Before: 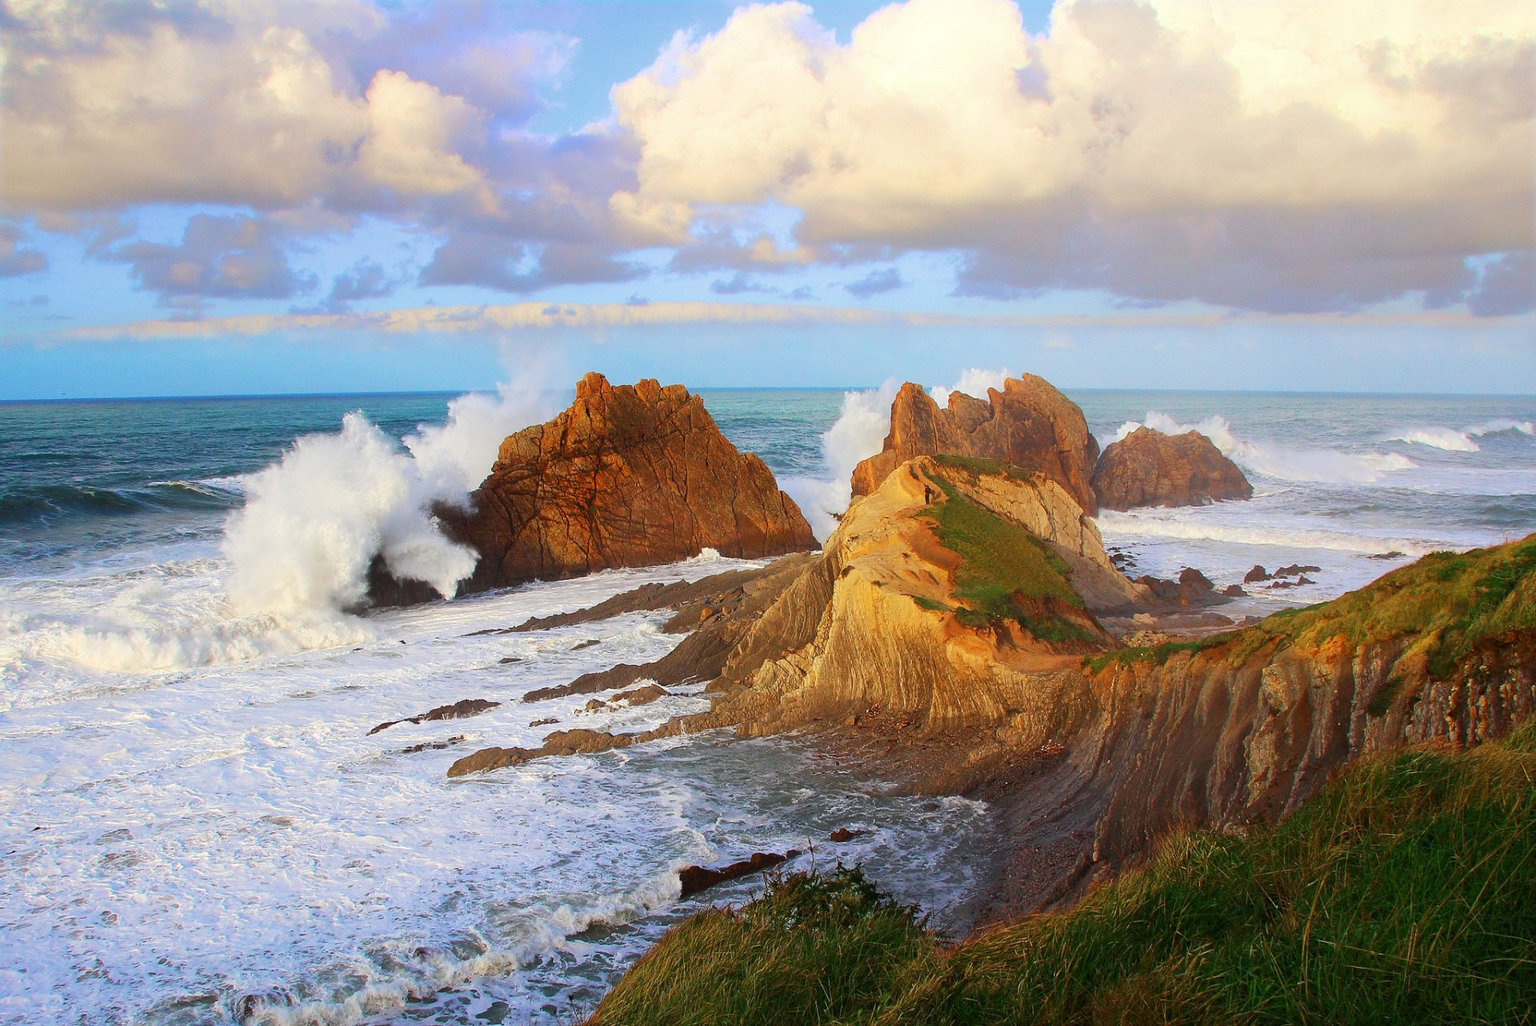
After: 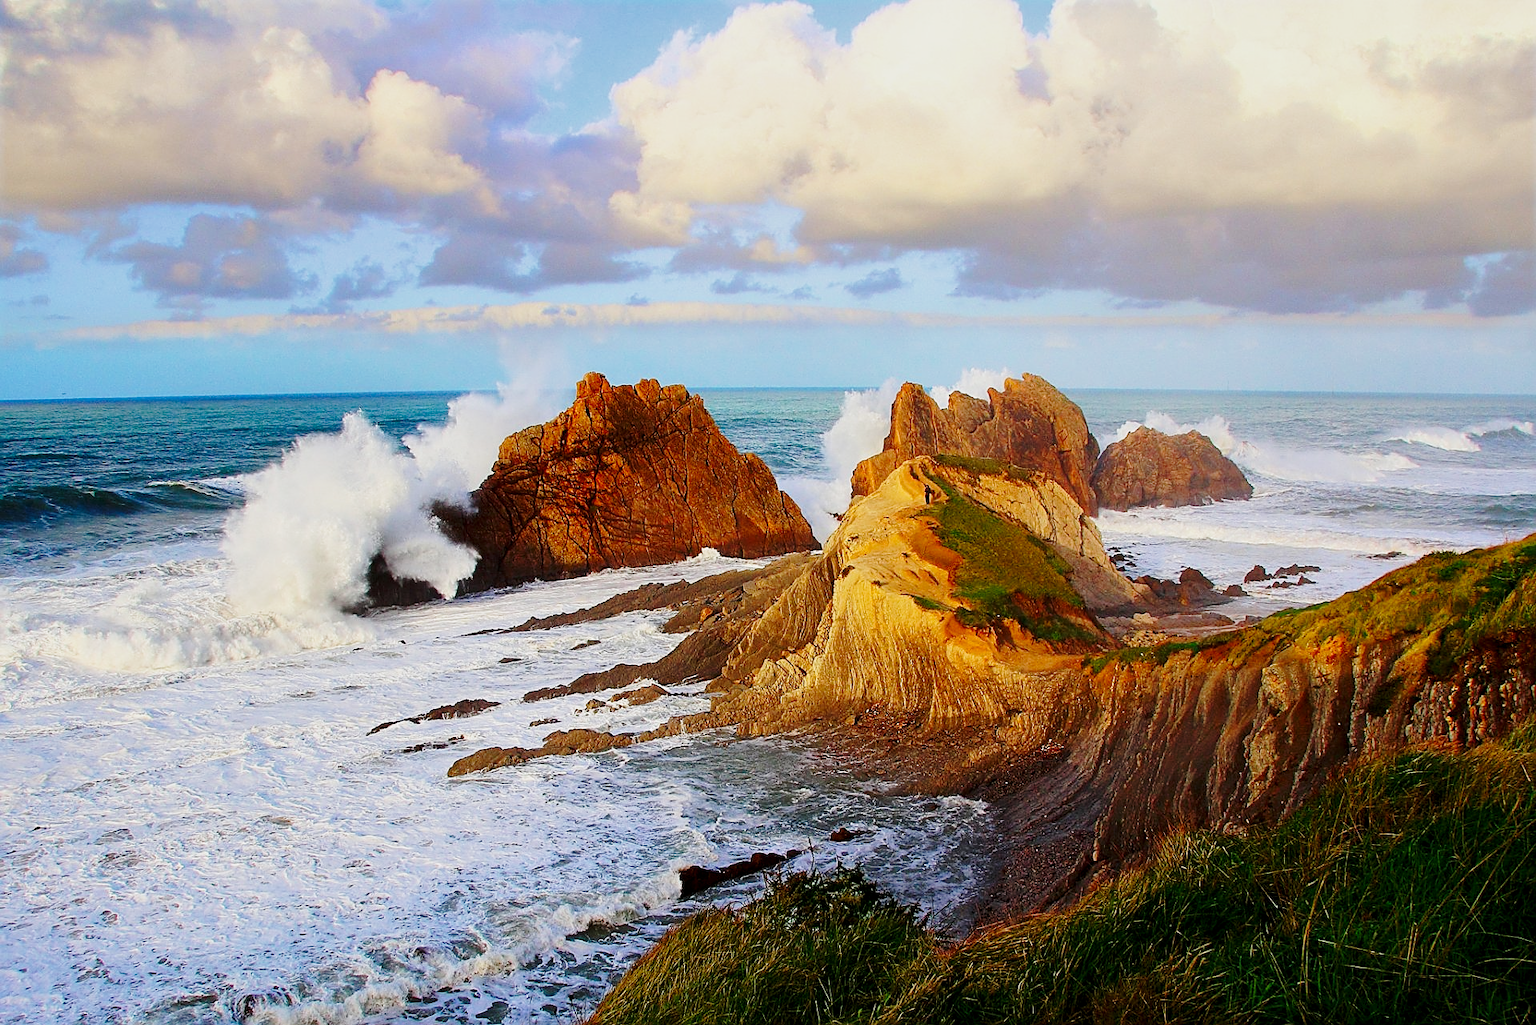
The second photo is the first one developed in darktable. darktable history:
shadows and highlights: shadows 20.99, highlights -35.23, soften with gaussian
exposure: black level correction 0.009, exposure -0.666 EV, compensate highlight preservation false
base curve: curves: ch0 [(0, 0) (0.028, 0.03) (0.121, 0.232) (0.46, 0.748) (0.859, 0.968) (1, 1)], preserve colors none
sharpen: on, module defaults
